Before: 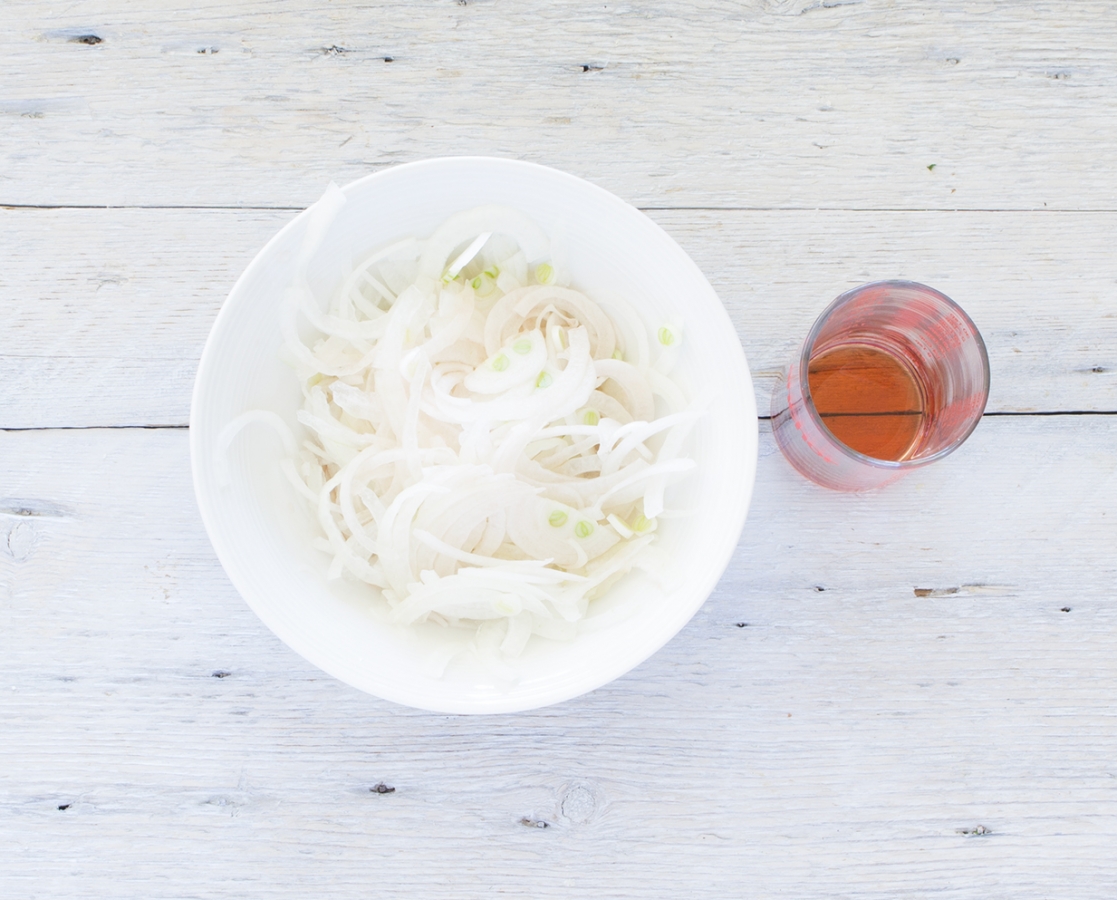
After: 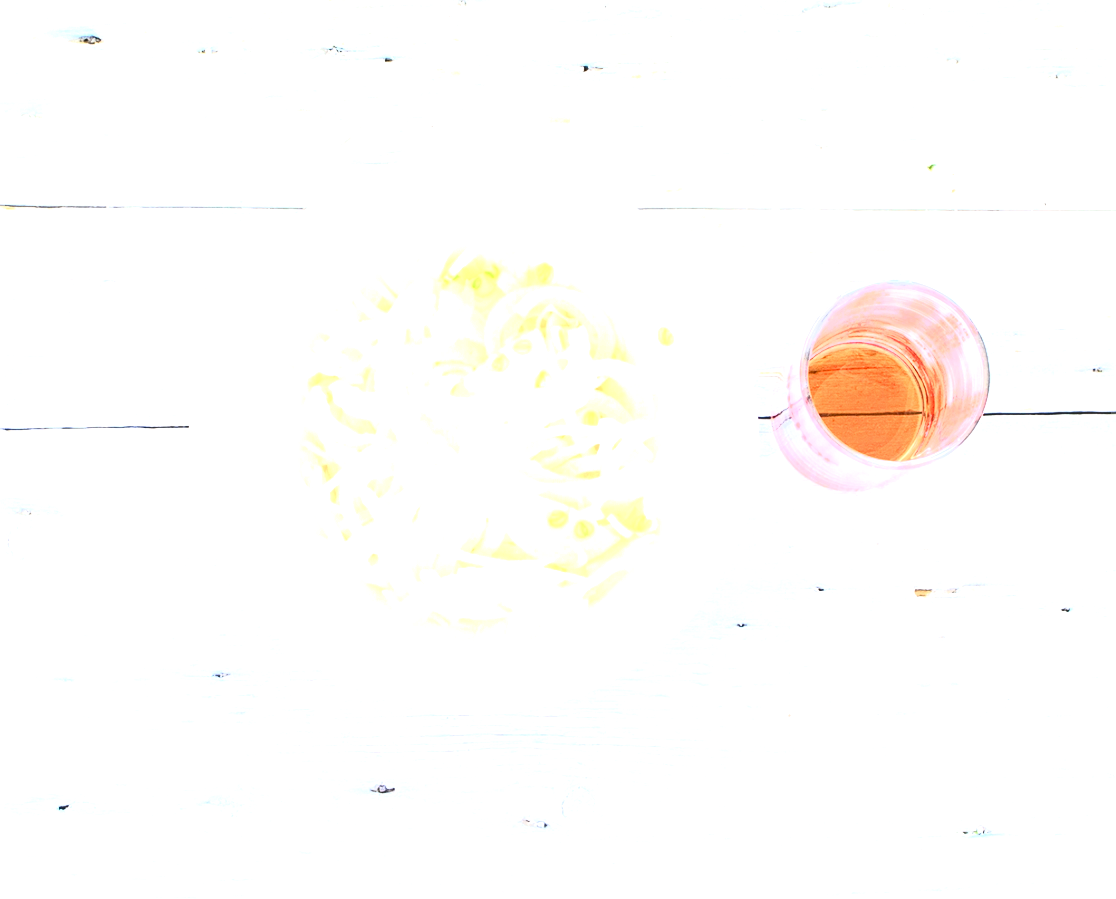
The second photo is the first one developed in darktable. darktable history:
tone curve: curves: ch0 [(0, 0.018) (0.162, 0.128) (0.434, 0.478) (0.667, 0.785) (0.819, 0.943) (1, 0.991)]; ch1 [(0, 0) (0.402, 0.36) (0.476, 0.449) (0.506, 0.505) (0.523, 0.518) (0.579, 0.626) (0.641, 0.668) (0.693, 0.745) (0.861, 0.934) (1, 1)]; ch2 [(0, 0) (0.424, 0.388) (0.483, 0.472) (0.503, 0.505) (0.521, 0.519) (0.547, 0.581) (0.582, 0.648) (0.699, 0.759) (0.997, 0.858)], color space Lab, independent channels
exposure: black level correction 0, exposure 1.388 EV, compensate exposure bias true, compensate highlight preservation false
local contrast: on, module defaults
sharpen: on, module defaults
